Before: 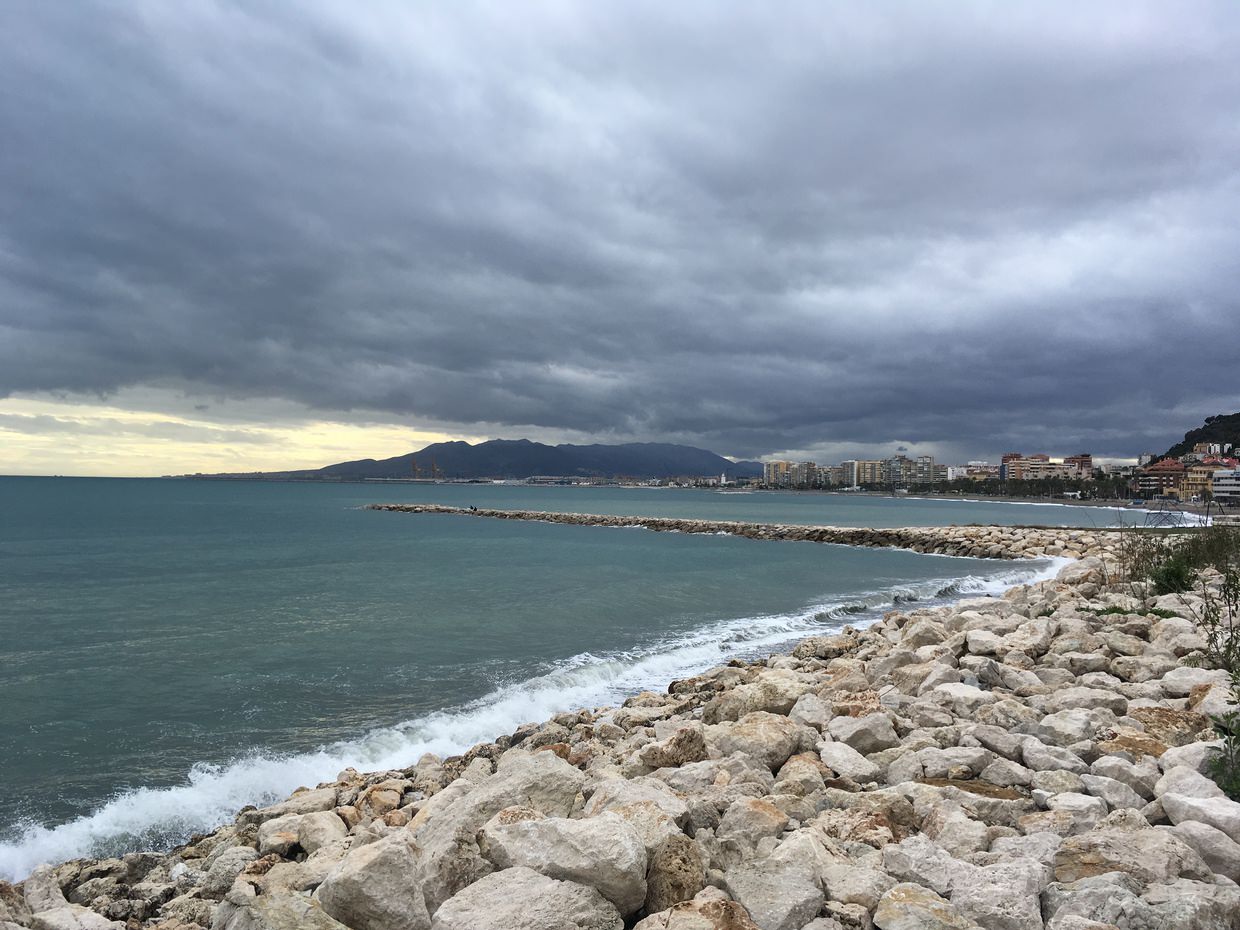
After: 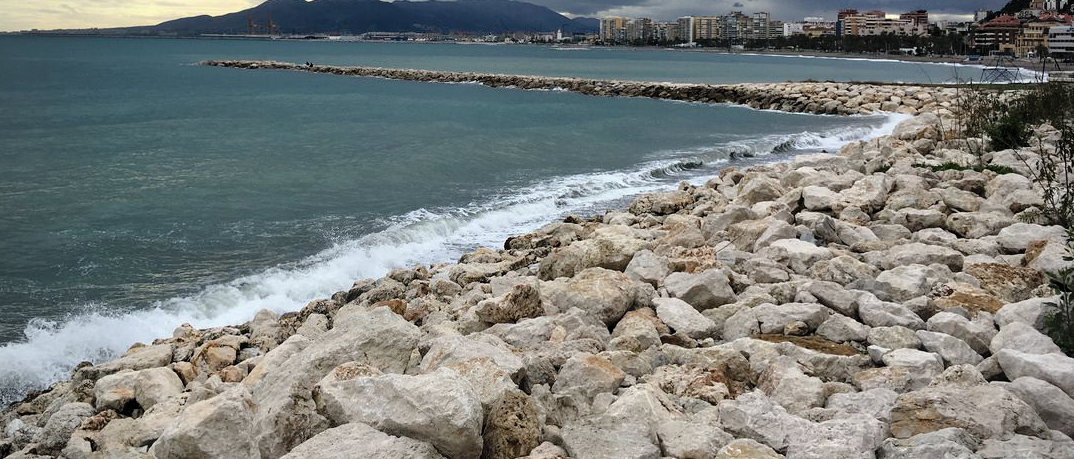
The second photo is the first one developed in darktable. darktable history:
crop and rotate: left 13.323%, top 47.808%, bottom 2.833%
tone curve: curves: ch0 [(0, 0.013) (0.175, 0.11) (0.337, 0.304) (0.498, 0.485) (0.78, 0.742) (0.993, 0.954)]; ch1 [(0, 0) (0.294, 0.184) (0.359, 0.34) (0.362, 0.35) (0.43, 0.41) (0.469, 0.463) (0.495, 0.502) (0.54, 0.563) (0.612, 0.641) (1, 1)]; ch2 [(0, 0) (0.44, 0.437) (0.495, 0.502) (0.524, 0.534) (0.557, 0.56) (0.634, 0.654) (0.728, 0.722) (1, 1)], preserve colors none
vignetting: fall-off radius 63.13%
levels: levels [0.031, 0.5, 0.969]
